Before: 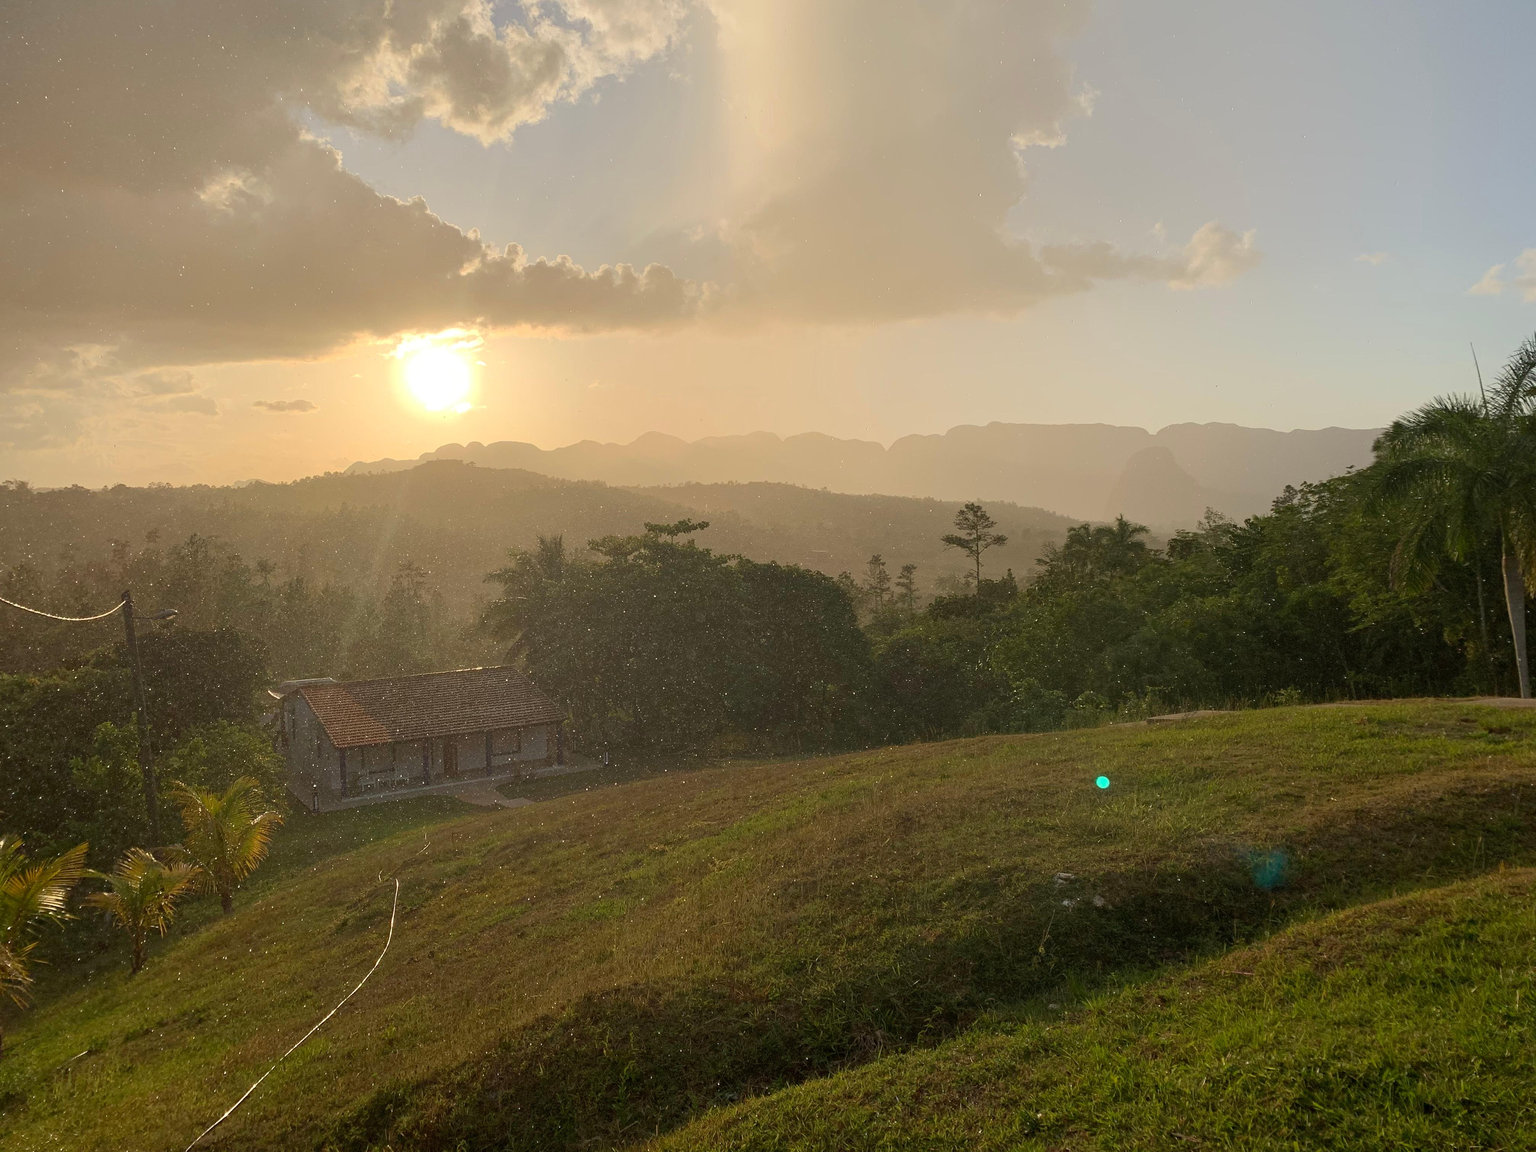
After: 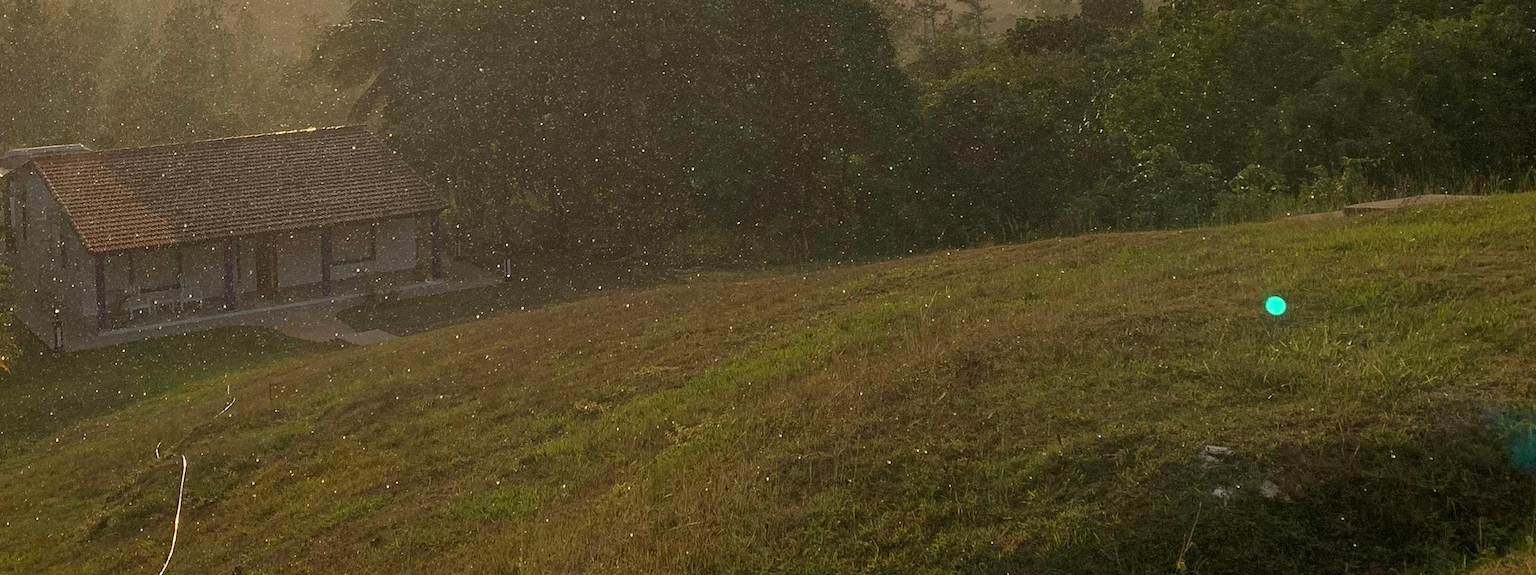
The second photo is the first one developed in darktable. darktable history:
crop: left 18.115%, top 50.774%, right 17.214%, bottom 16.906%
